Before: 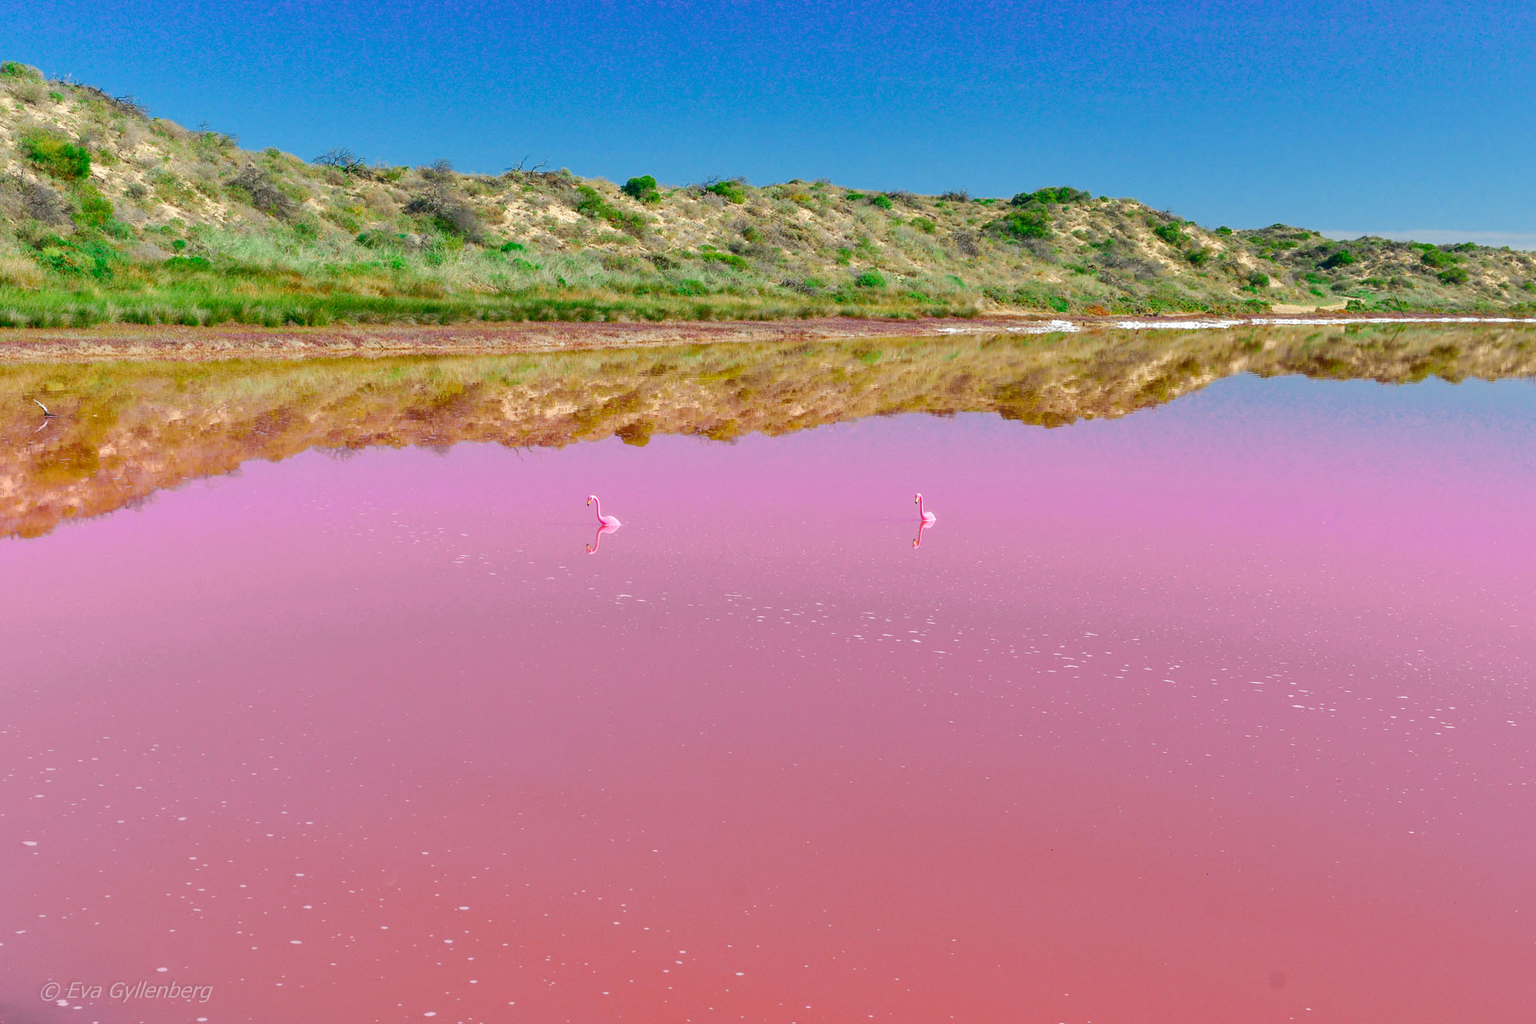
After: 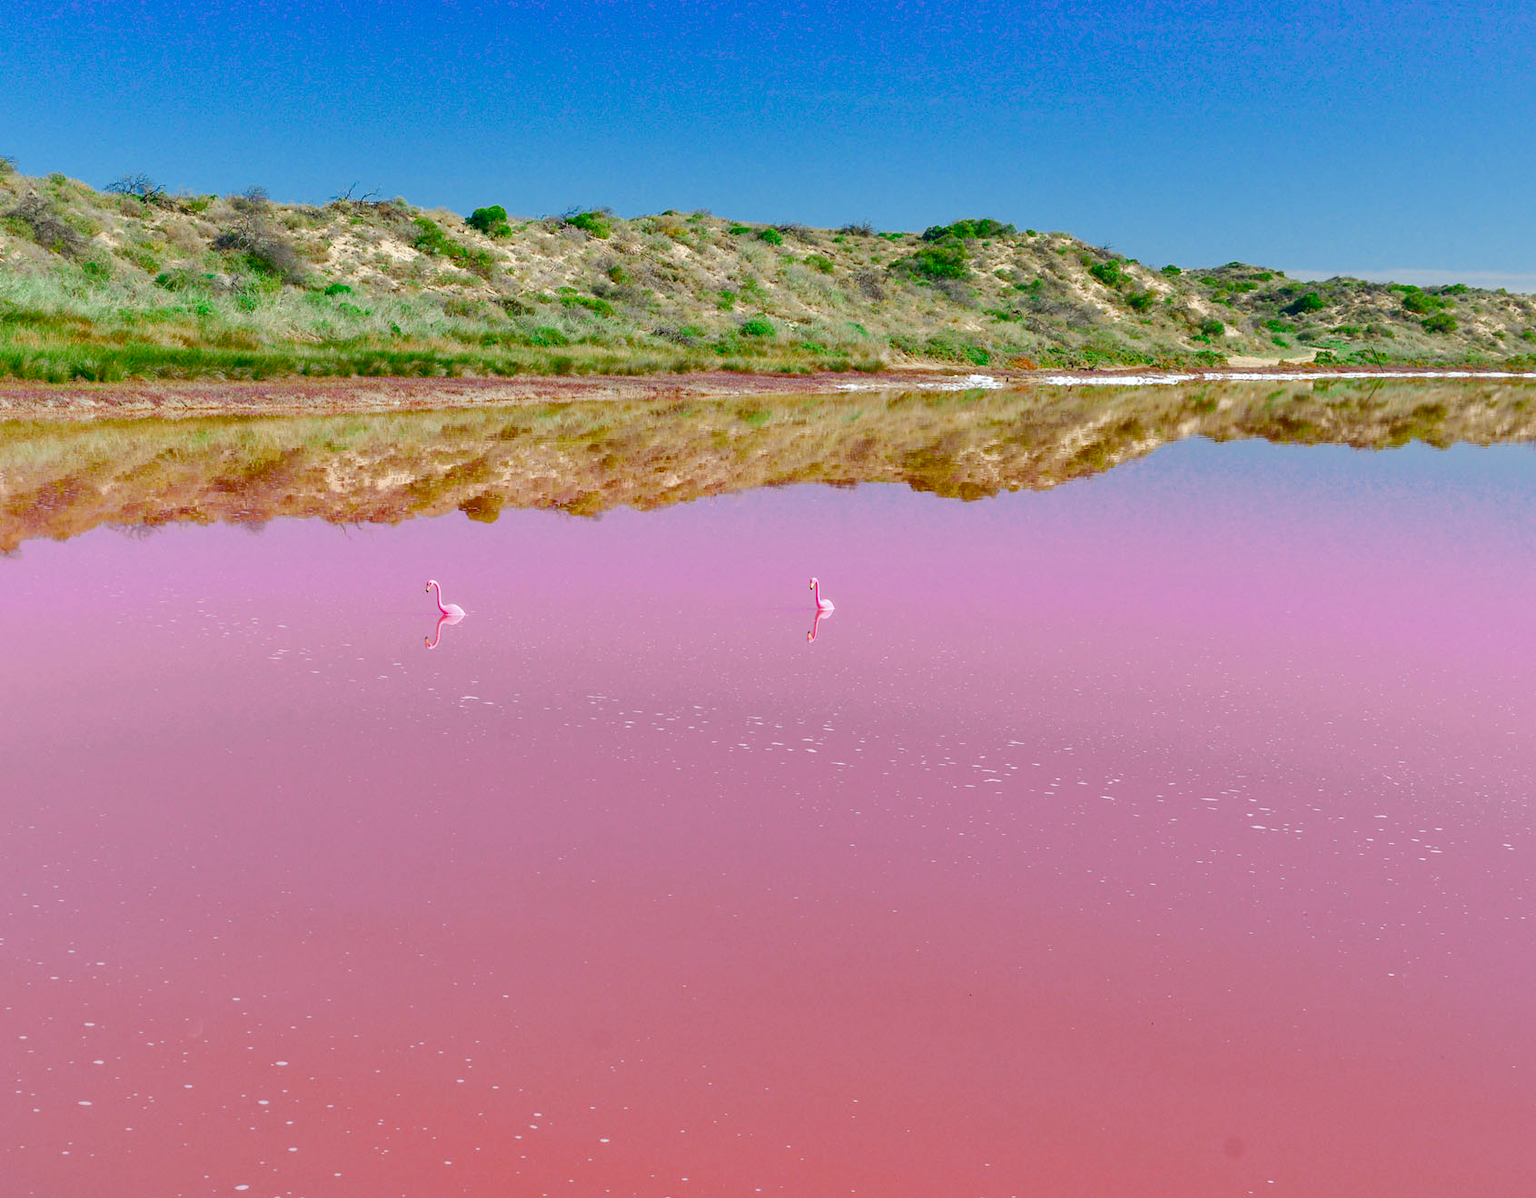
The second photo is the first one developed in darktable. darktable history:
color calibration: illuminant same as pipeline (D50), x 0.346, y 0.359, temperature 5002.42 K
color balance rgb: perceptual saturation grading › global saturation 20%, perceptual saturation grading › highlights -50%, perceptual saturation grading › shadows 30%
crop and rotate: left 14.584%
white balance: red 0.988, blue 1.017
